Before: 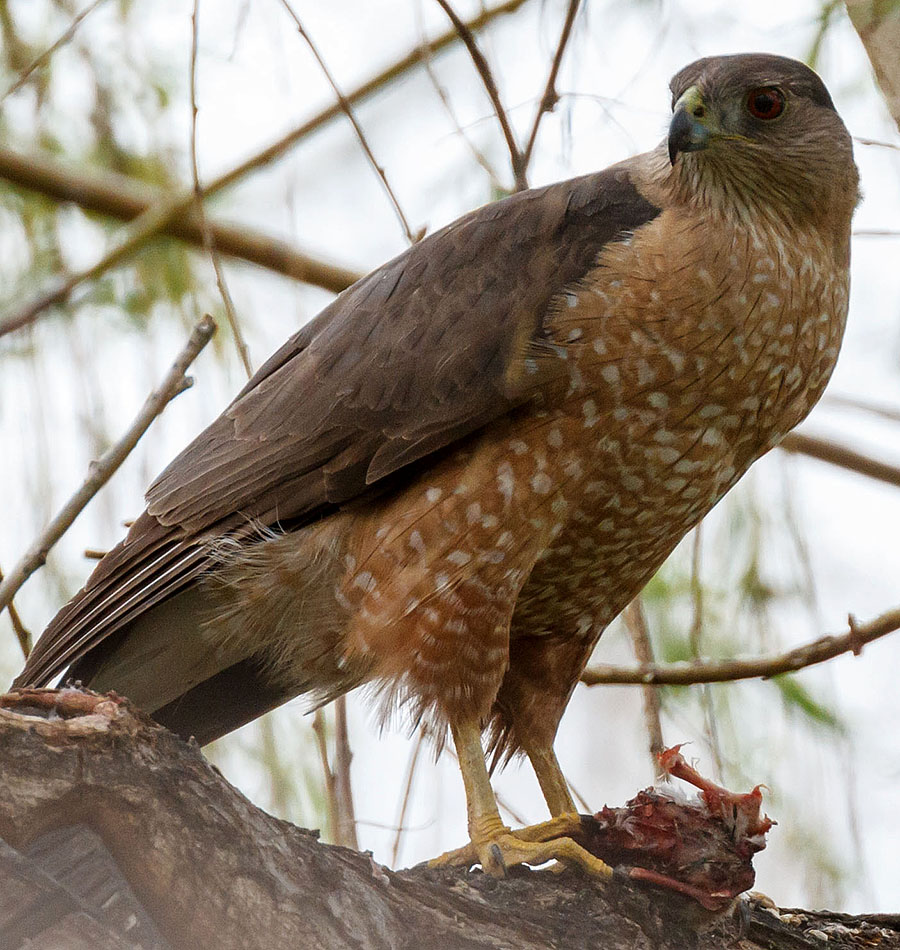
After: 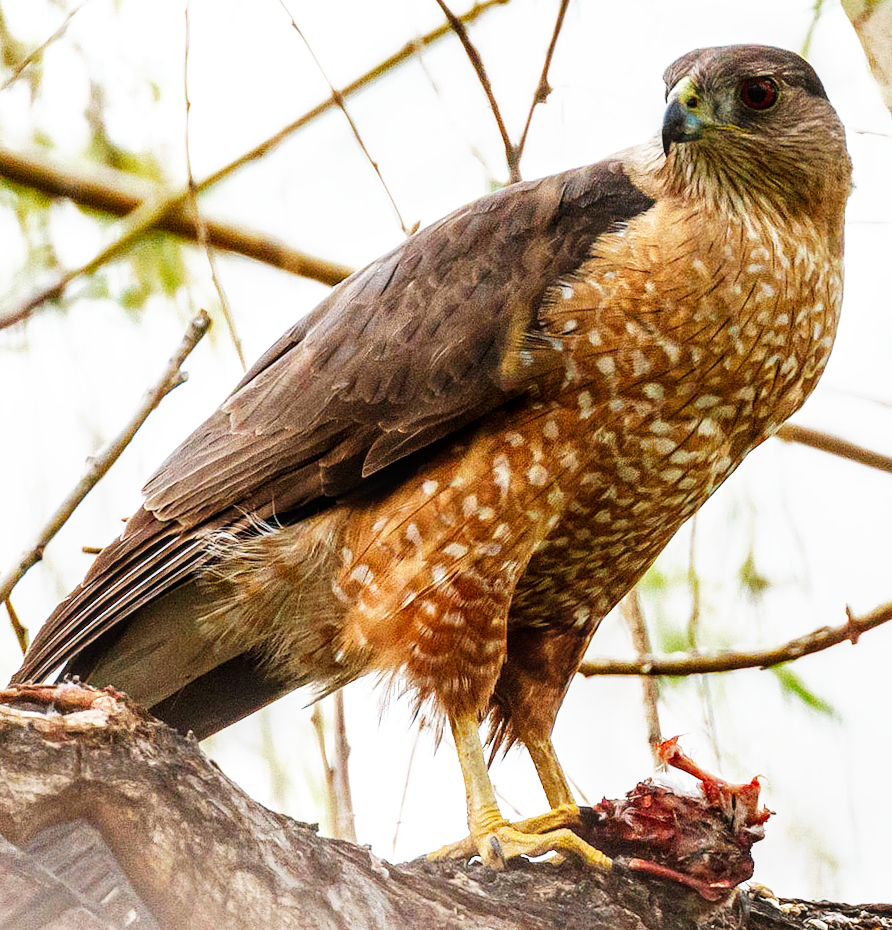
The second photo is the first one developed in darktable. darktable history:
base curve: curves: ch0 [(0, 0) (0.007, 0.004) (0.027, 0.03) (0.046, 0.07) (0.207, 0.54) (0.442, 0.872) (0.673, 0.972) (1, 1)], preserve colors none
local contrast: on, module defaults
crop: top 0.05%, bottom 0.098%
rotate and perspective: rotation -0.45°, automatic cropping original format, crop left 0.008, crop right 0.992, crop top 0.012, crop bottom 0.988
